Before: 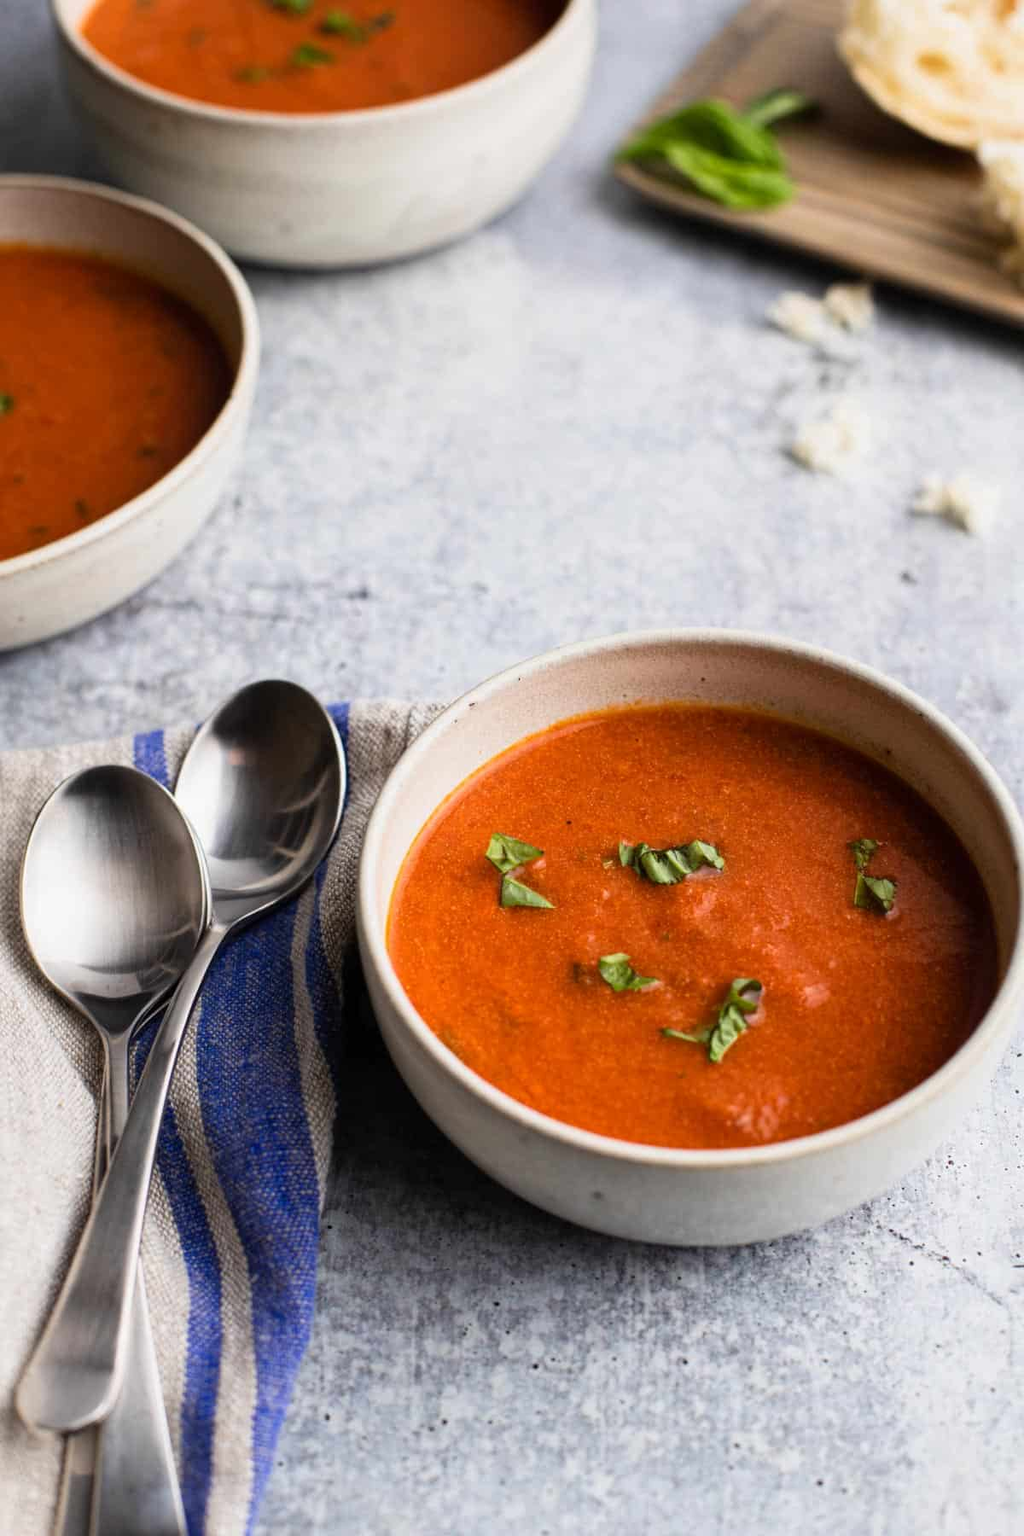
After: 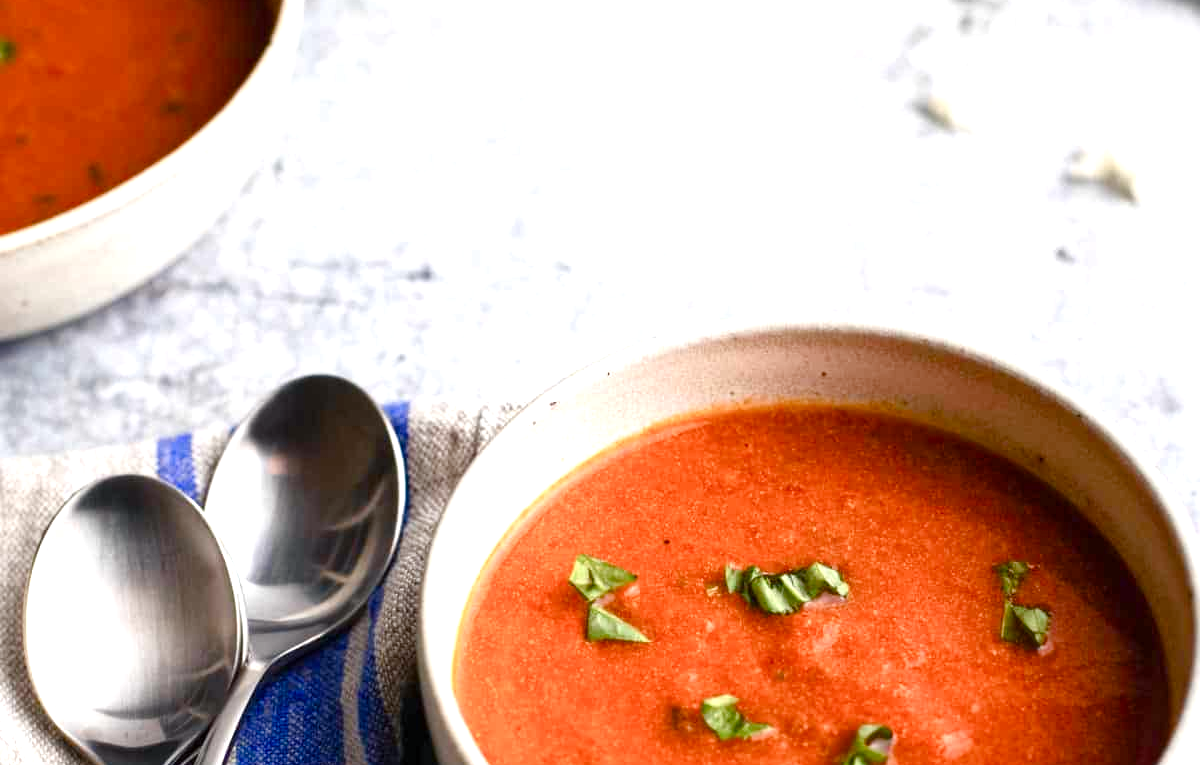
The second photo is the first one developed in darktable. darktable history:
contrast brightness saturation: saturation 0.125
color balance rgb: shadows lift › chroma 2.017%, shadows lift › hue 248.32°, power › hue 312.19°, perceptual saturation grading › global saturation 20%, perceptual saturation grading › highlights -48.95%, perceptual saturation grading › shadows 26.217%
exposure: black level correction 0, exposure 0.69 EV, compensate exposure bias true, compensate highlight preservation false
crop and rotate: top 23.482%, bottom 33.987%
